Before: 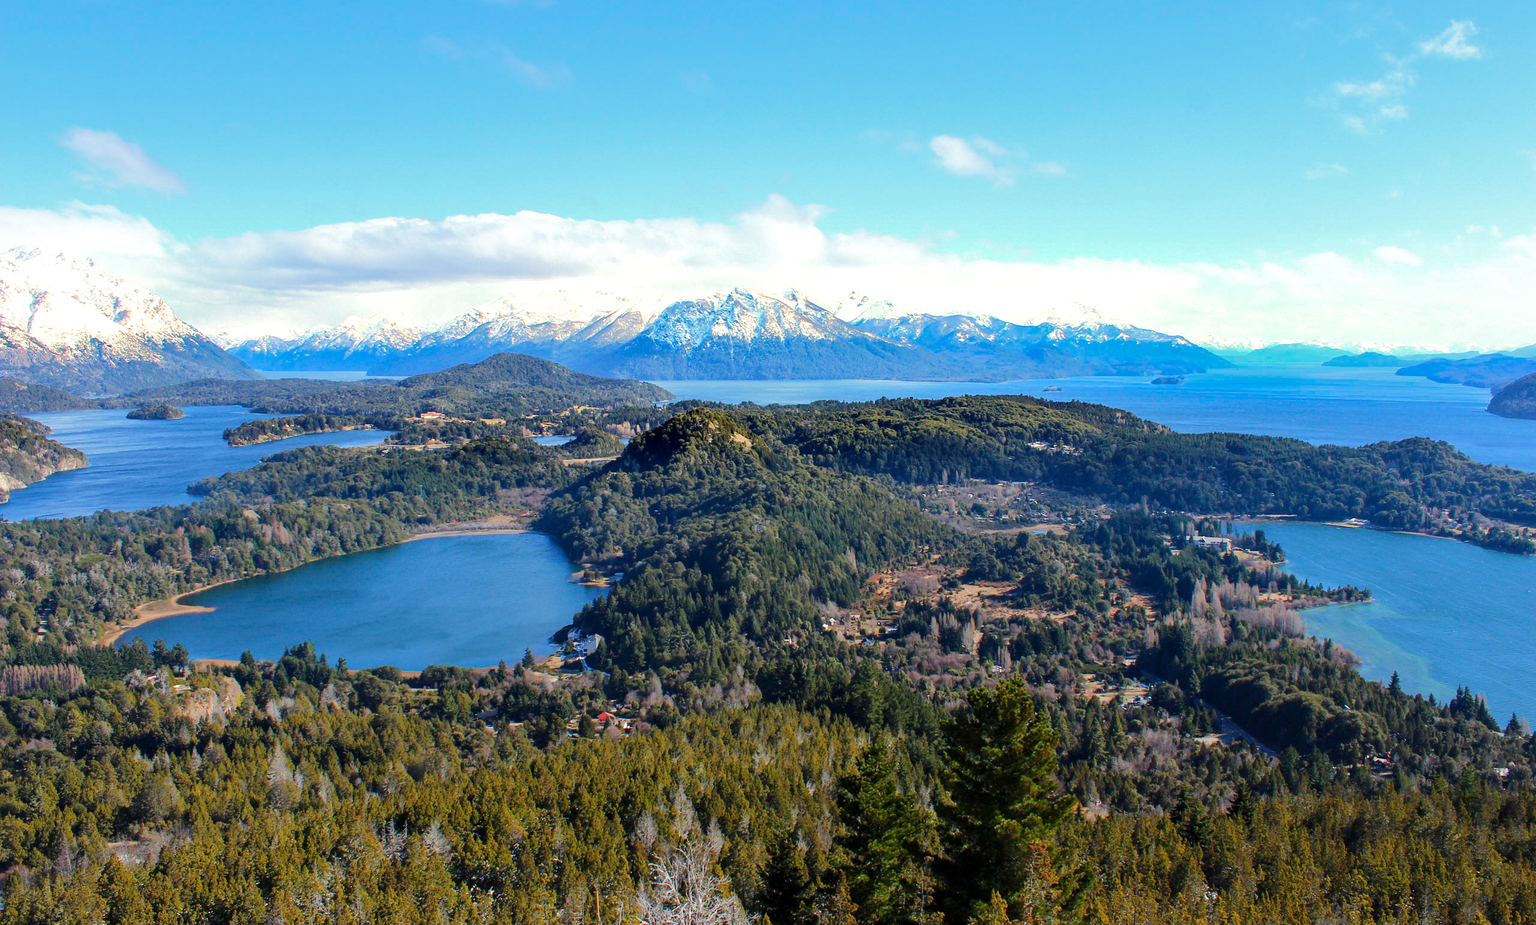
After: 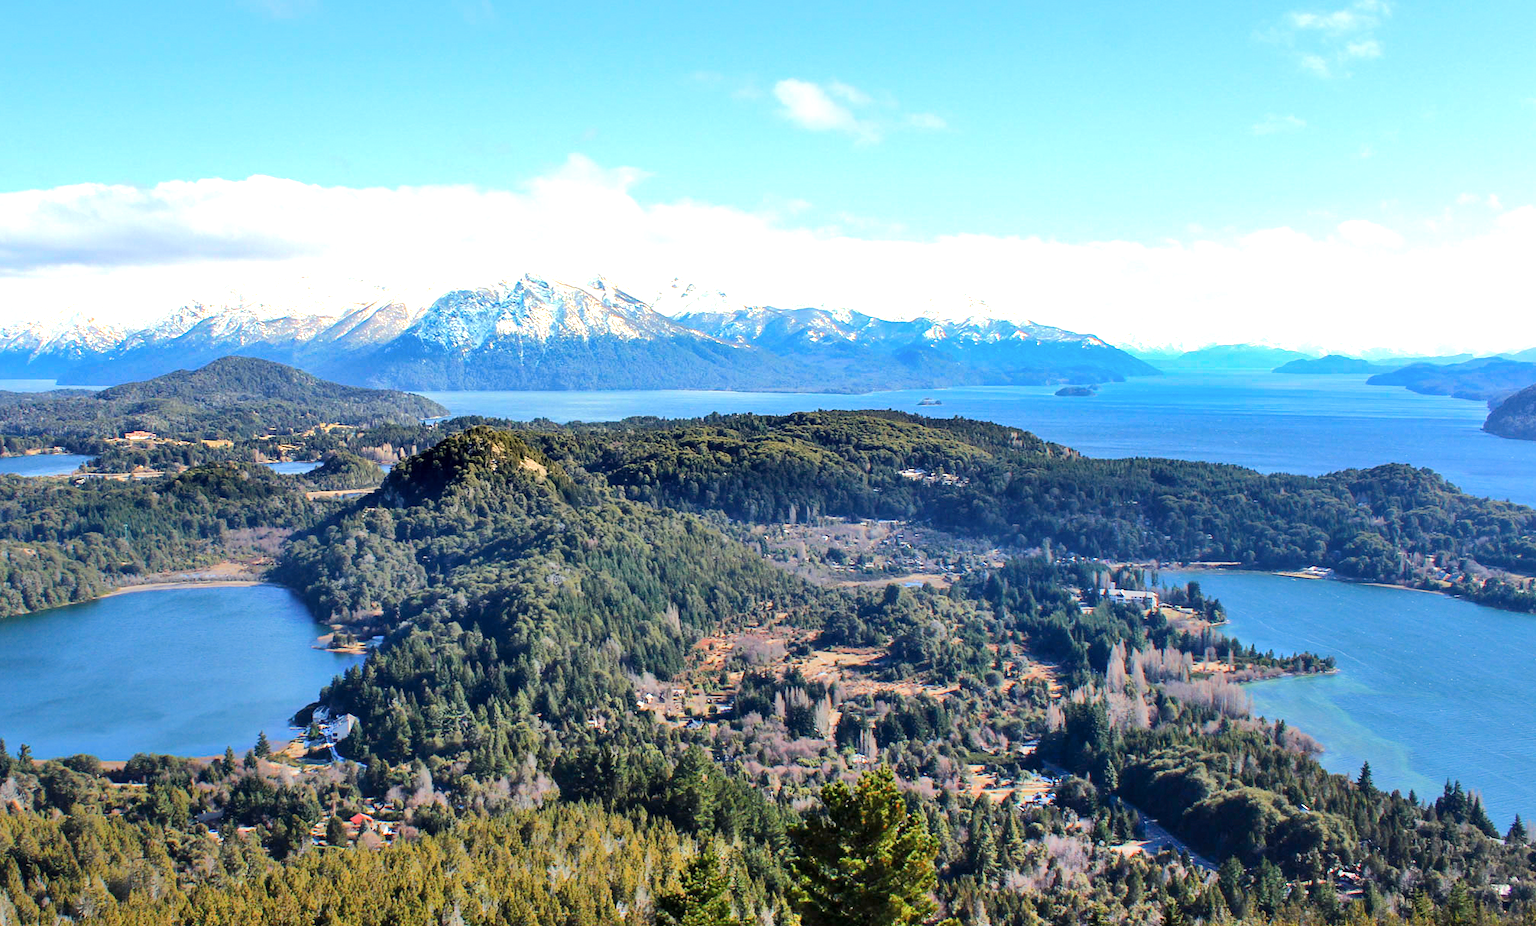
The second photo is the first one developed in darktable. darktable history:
shadows and highlights: radius 110.66, shadows 51.49, white point adjustment 9.09, highlights -3.62, soften with gaussian
crop and rotate: left 21.019%, top 7.918%, right 0.4%, bottom 13.31%
